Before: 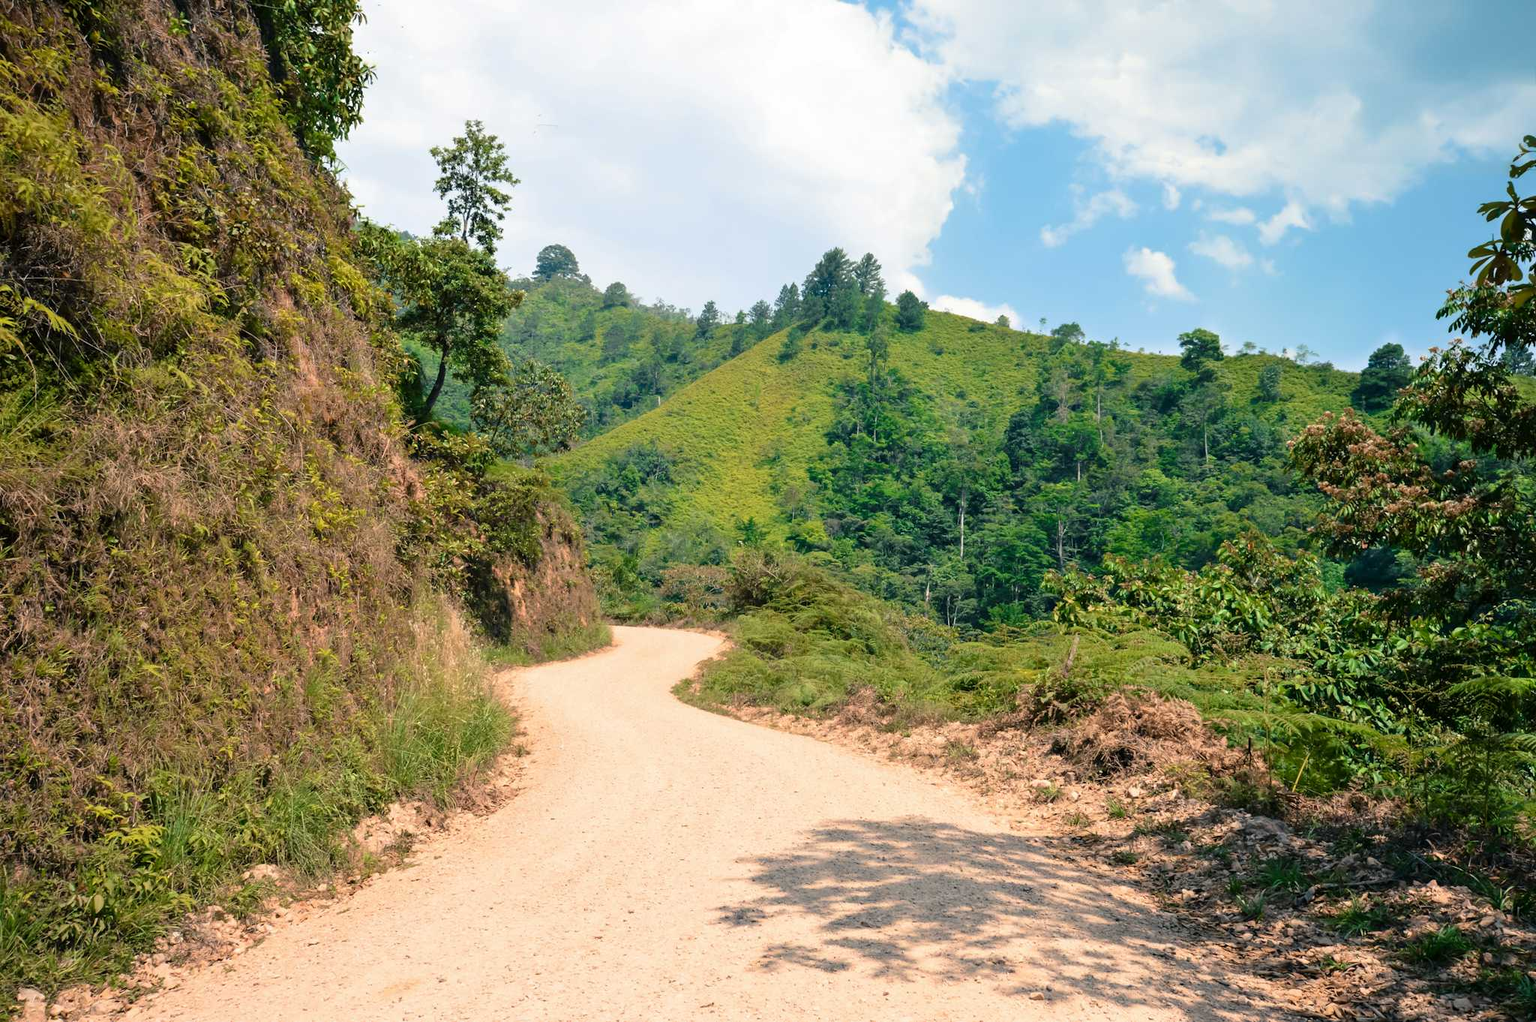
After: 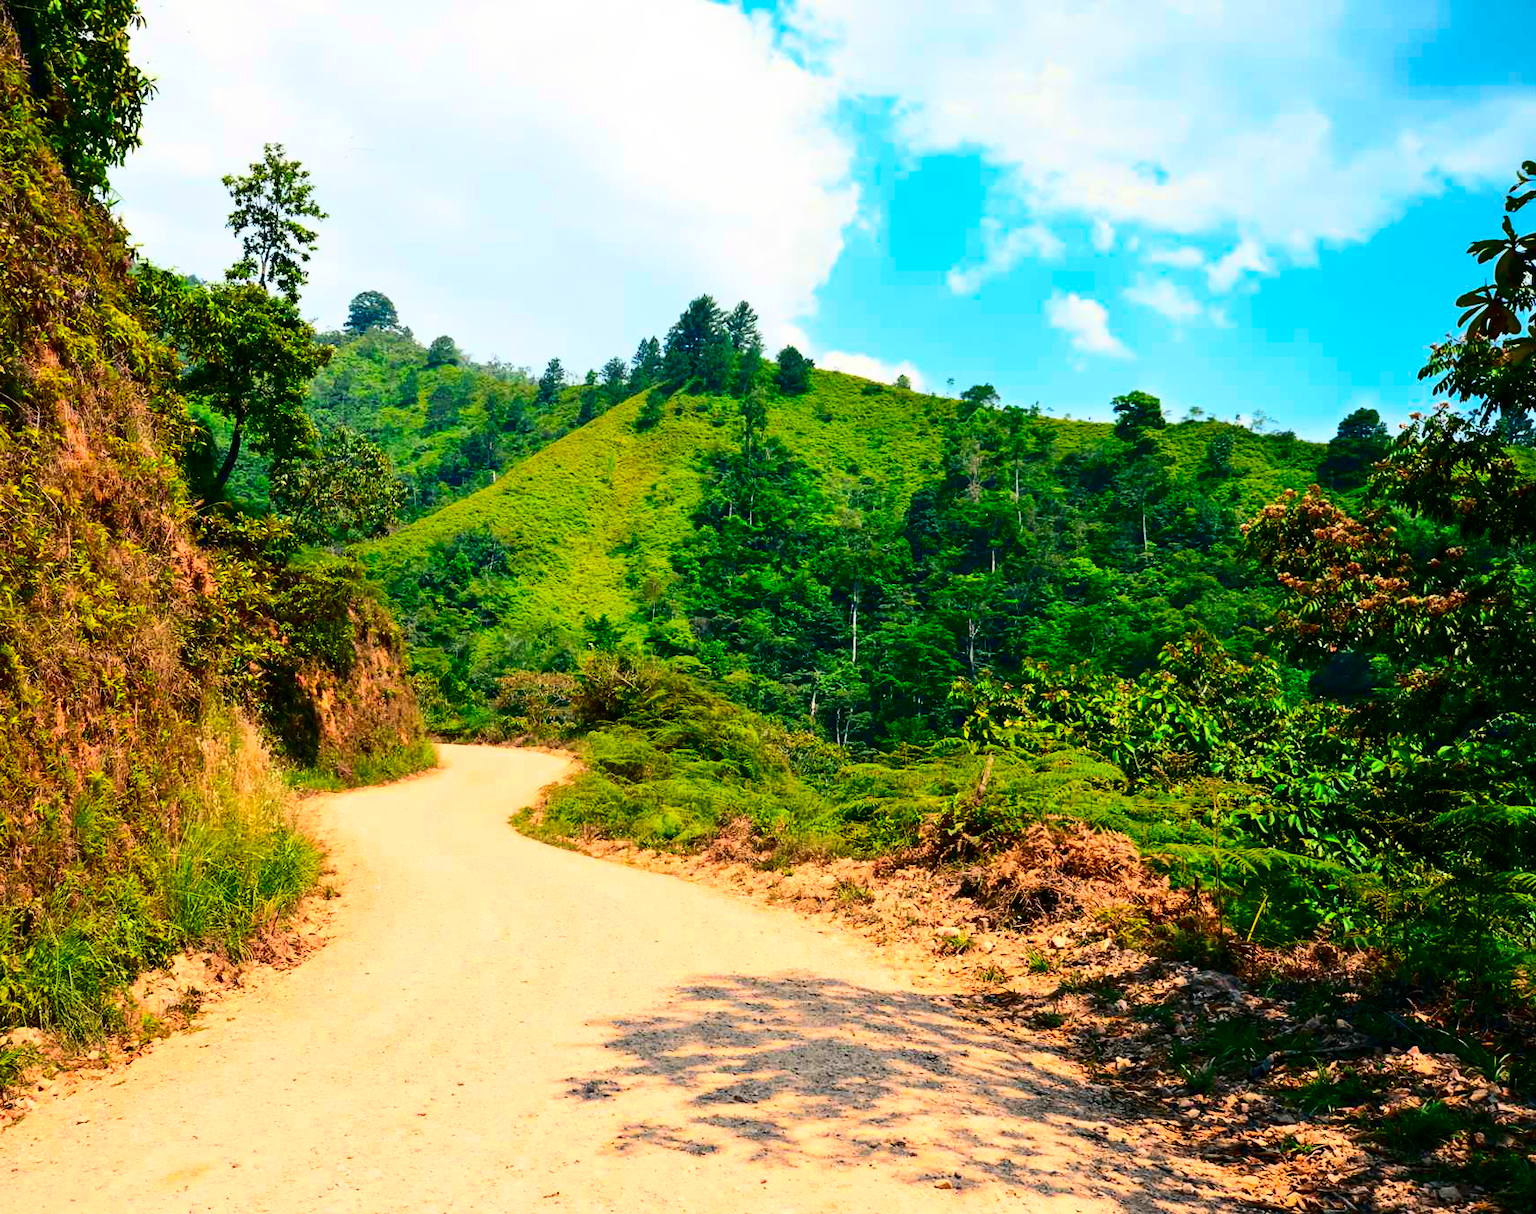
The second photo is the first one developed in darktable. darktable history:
contrast brightness saturation: contrast 0.338, brightness -0.077, saturation 0.169
crop: left 15.896%
color correction: highlights b* 0.054, saturation 1.77
tone equalizer: edges refinement/feathering 500, mask exposure compensation -1.57 EV, preserve details no
